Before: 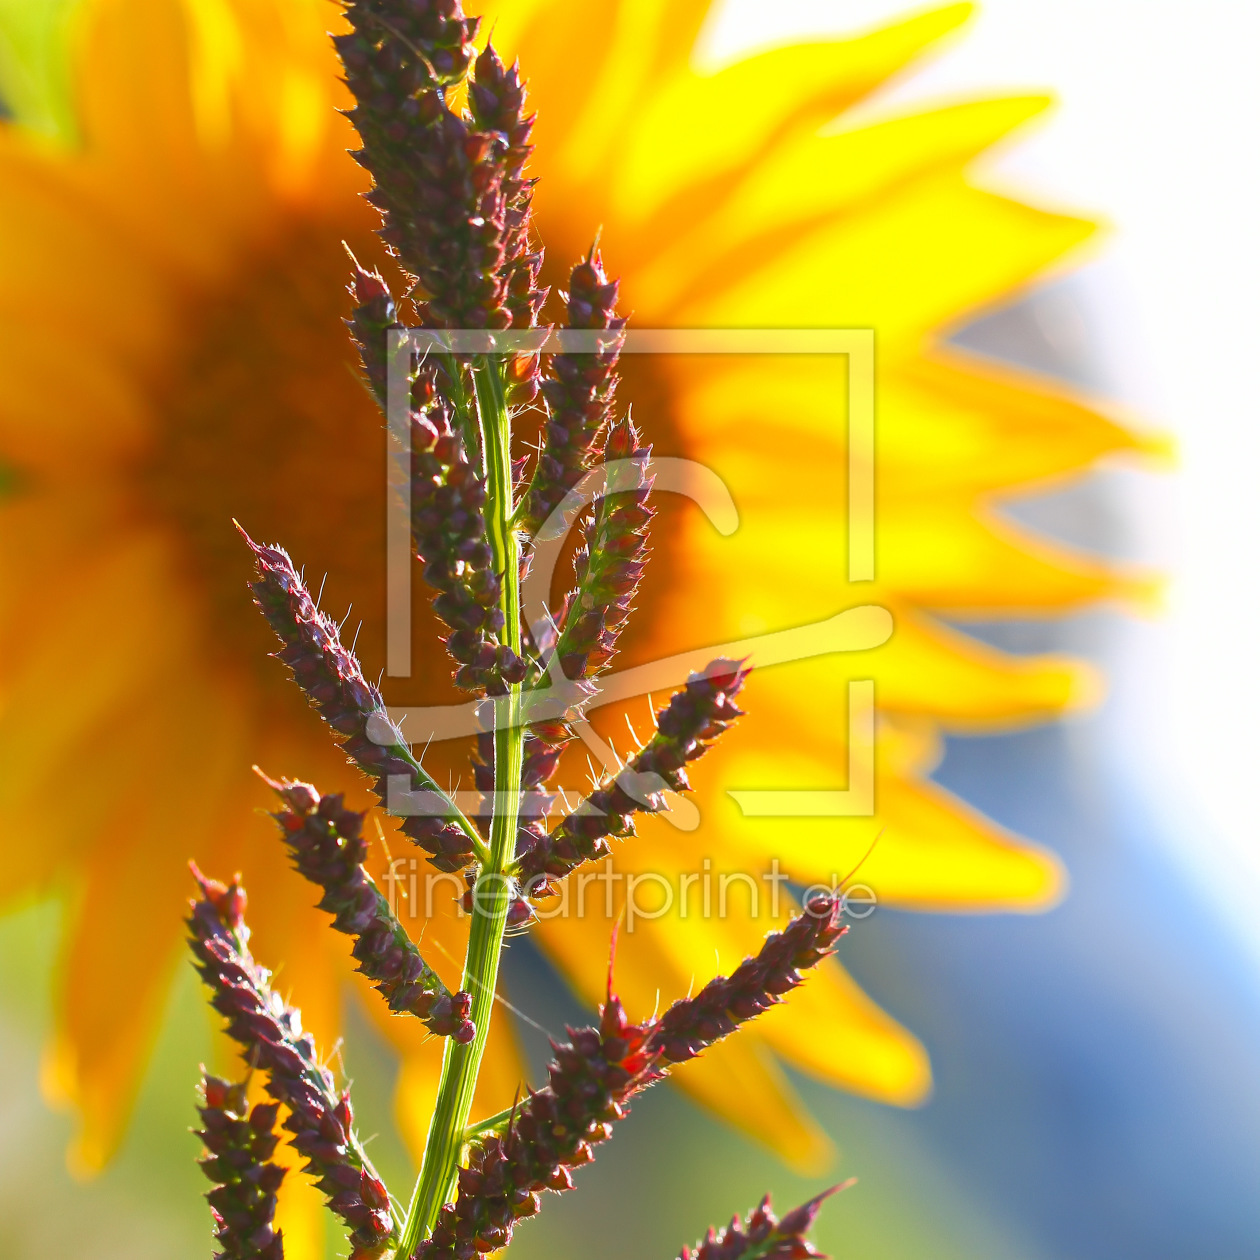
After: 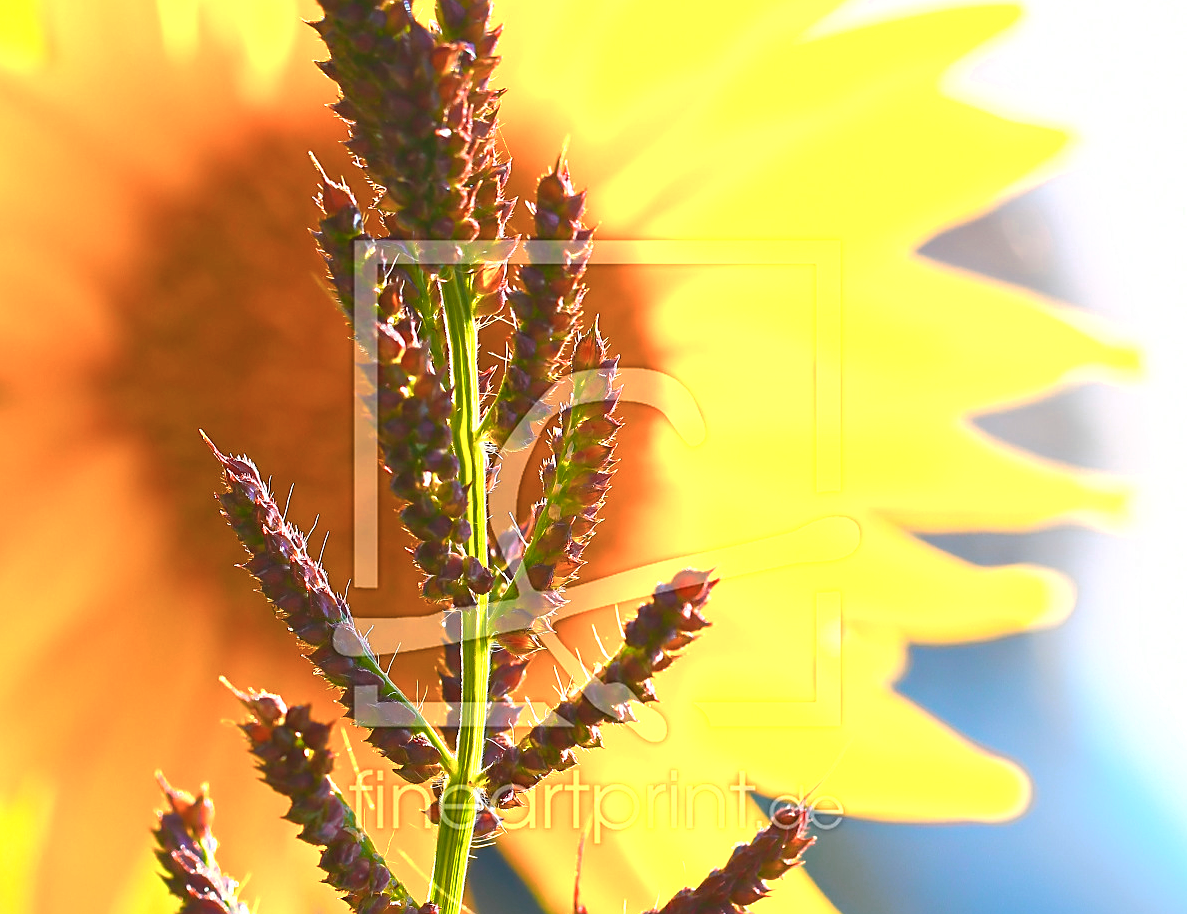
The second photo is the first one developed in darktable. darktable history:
crop: left 2.631%, top 7.139%, right 3.161%, bottom 20.256%
color balance rgb: perceptual saturation grading › global saturation 3.117%, perceptual brilliance grading › global brilliance 2.893%, perceptual brilliance grading › highlights -2.921%, perceptual brilliance grading › shadows 3.711%, global vibrance 50.76%
tone equalizer: edges refinement/feathering 500, mask exposure compensation -1.57 EV, preserve details no
sharpen: on, module defaults
color zones: curves: ch0 [(0.018, 0.548) (0.224, 0.64) (0.425, 0.447) (0.675, 0.575) (0.732, 0.579)]; ch1 [(0.066, 0.487) (0.25, 0.5) (0.404, 0.43) (0.75, 0.421) (0.956, 0.421)]; ch2 [(0.044, 0.561) (0.215, 0.465) (0.399, 0.544) (0.465, 0.548) (0.614, 0.447) (0.724, 0.43) (0.882, 0.623) (0.956, 0.632)]
